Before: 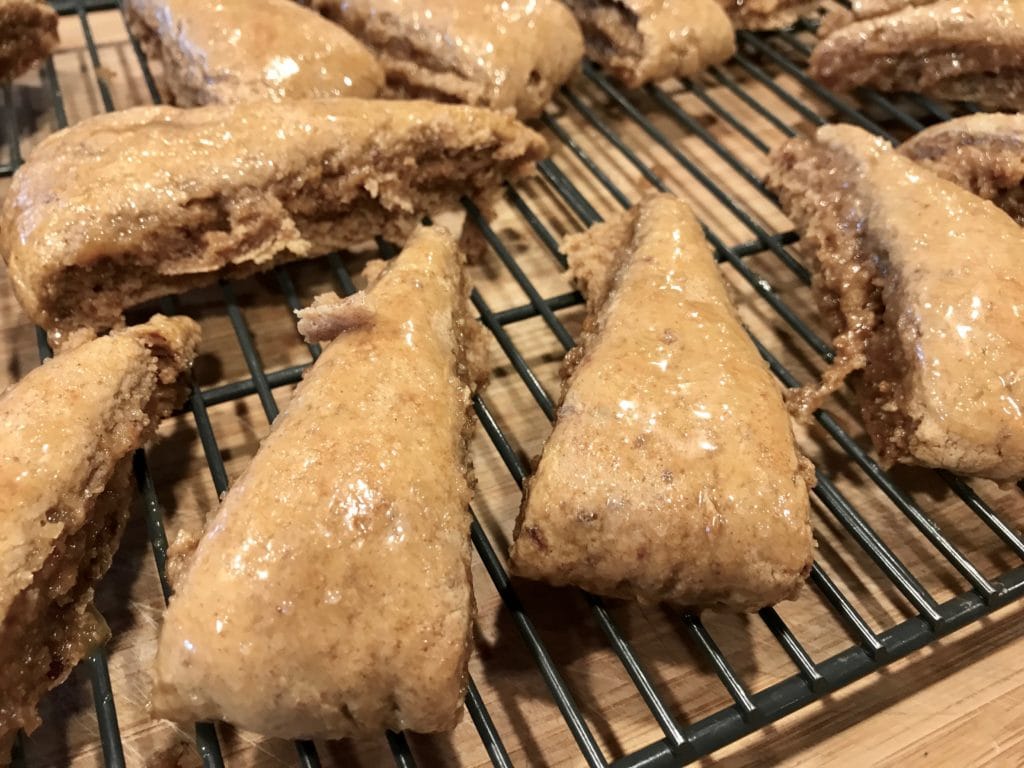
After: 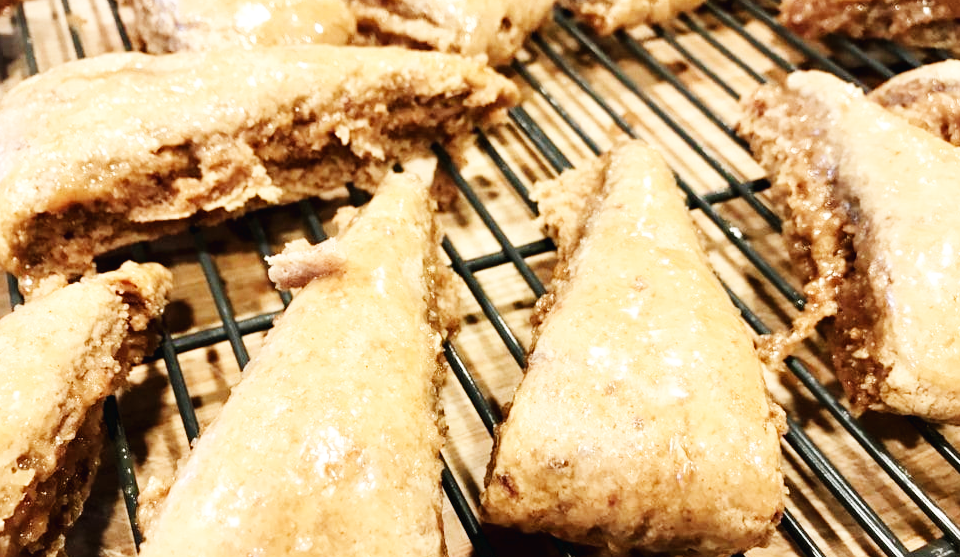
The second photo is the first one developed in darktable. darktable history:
crop: left 2.834%, top 6.992%, right 3.335%, bottom 20.367%
base curve: curves: ch0 [(0, 0.003) (0.001, 0.002) (0.006, 0.004) (0.02, 0.022) (0.048, 0.086) (0.094, 0.234) (0.162, 0.431) (0.258, 0.629) (0.385, 0.8) (0.548, 0.918) (0.751, 0.988) (1, 1)], preserve colors none
